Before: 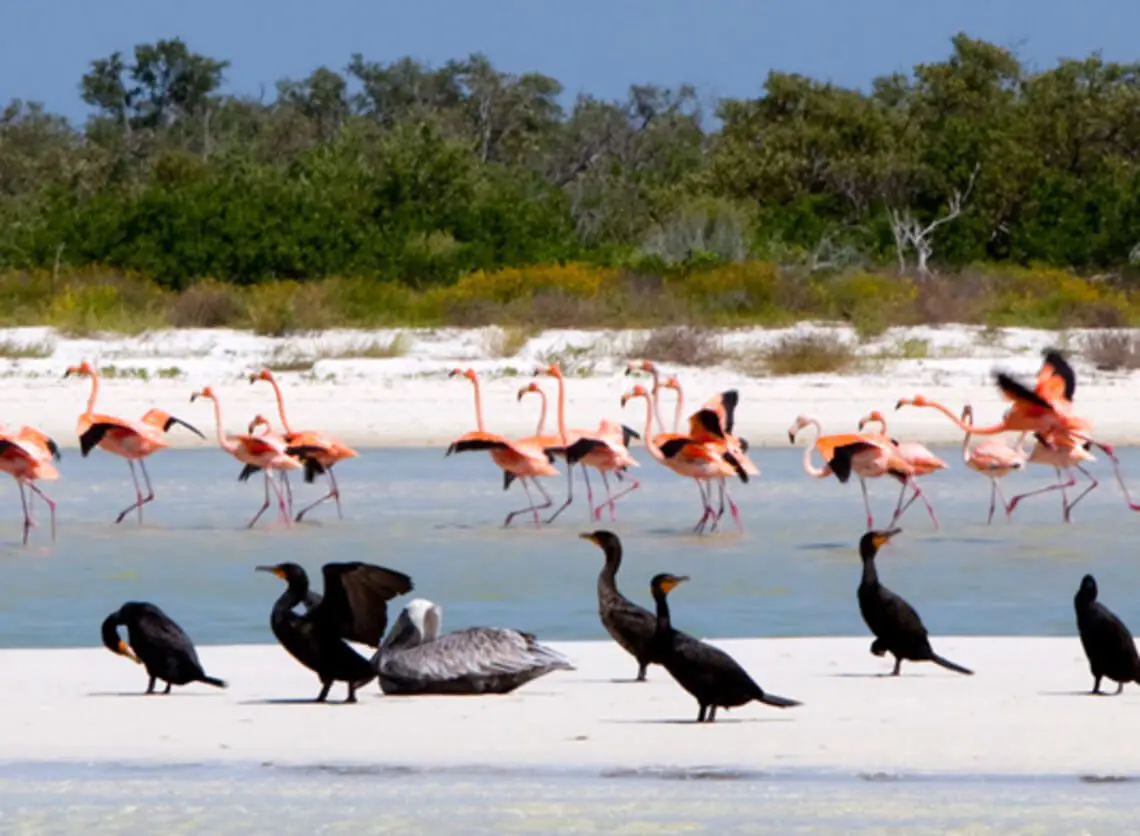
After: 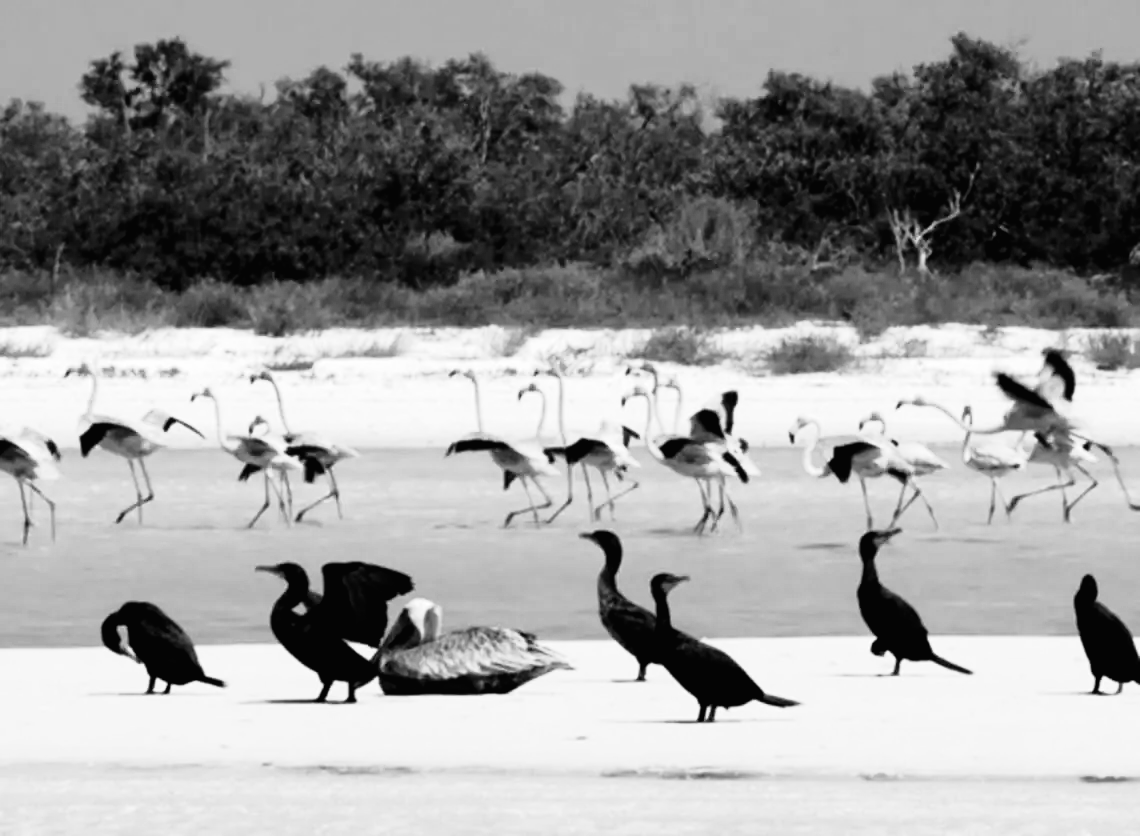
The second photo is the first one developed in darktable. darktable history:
monochrome: on, module defaults
tone curve: curves: ch0 [(0.016, 0.011) (0.094, 0.016) (0.469, 0.508) (0.721, 0.862) (1, 1)], color space Lab, linked channels, preserve colors none
